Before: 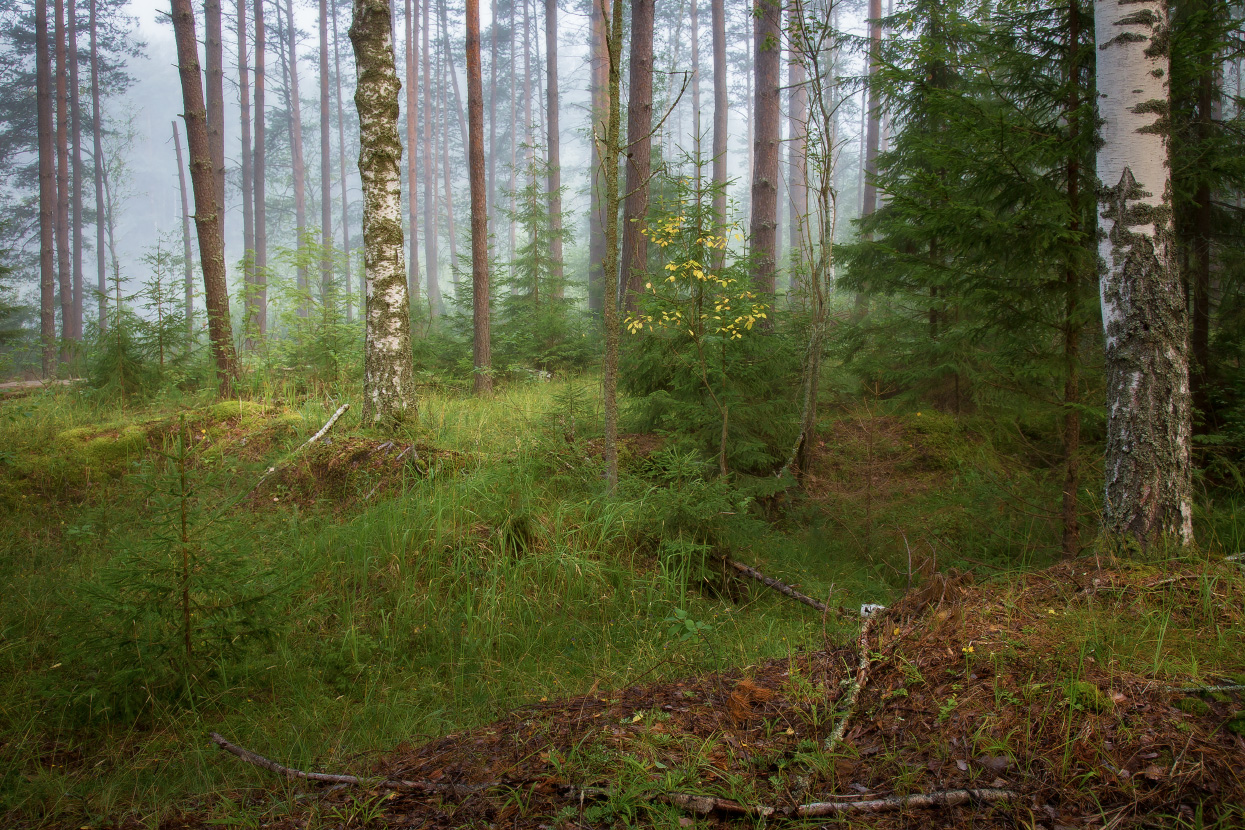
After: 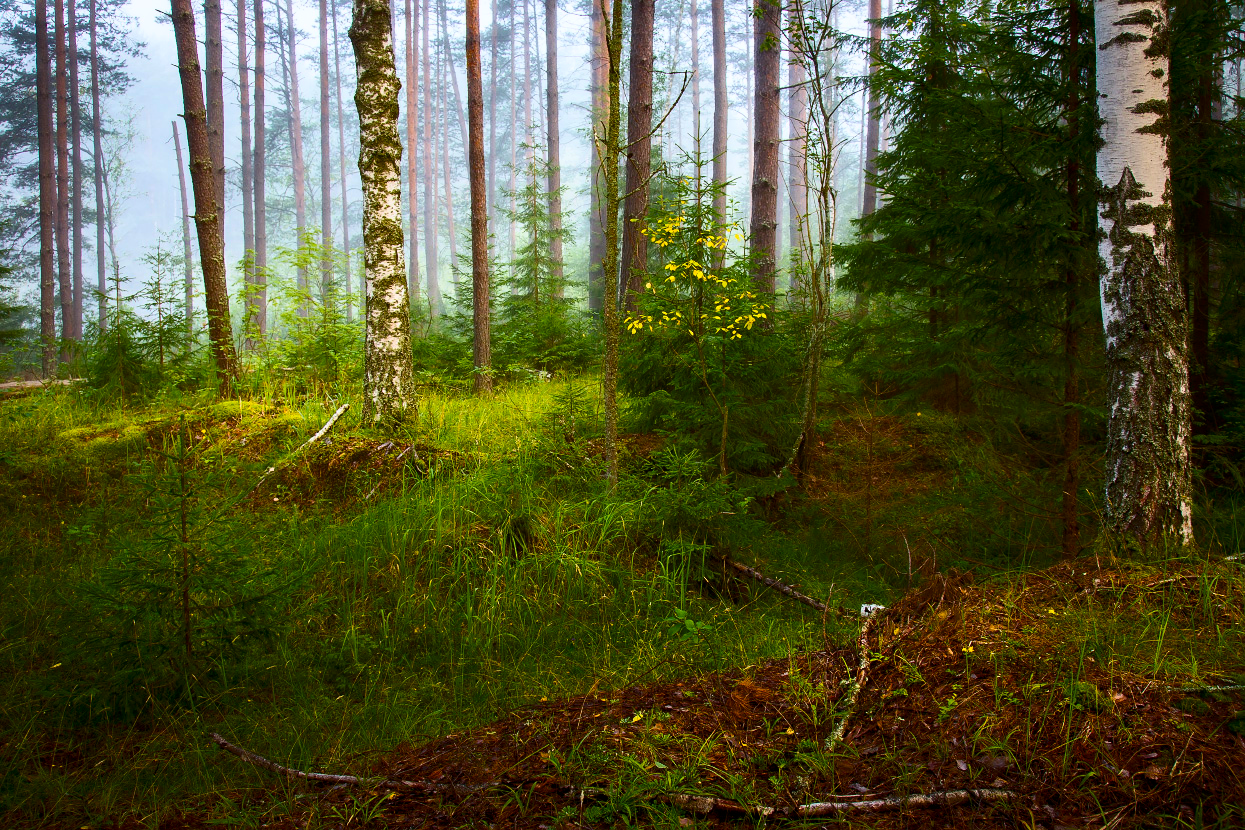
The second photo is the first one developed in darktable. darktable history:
color balance rgb: linear chroma grading › global chroma 19.476%, perceptual saturation grading › global saturation 29.706%, global vibrance 20%
contrast brightness saturation: contrast 0.299
sharpen: amount 0.204
